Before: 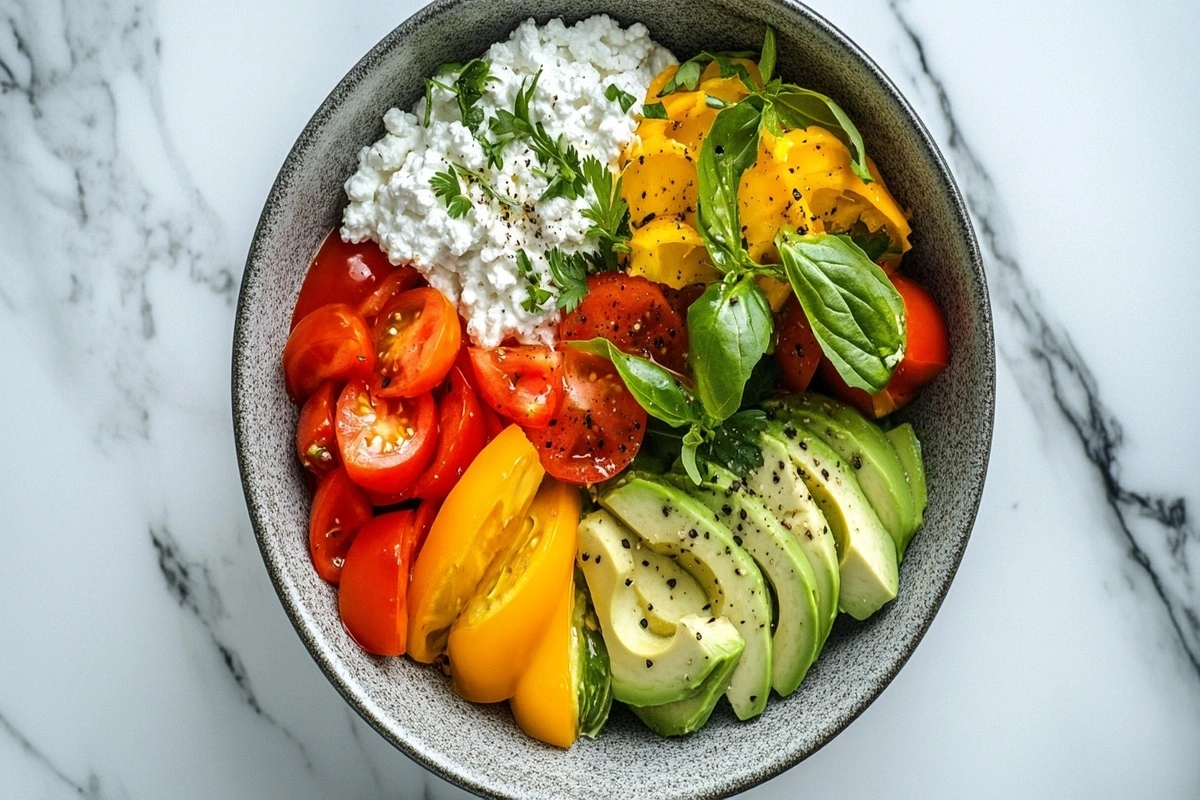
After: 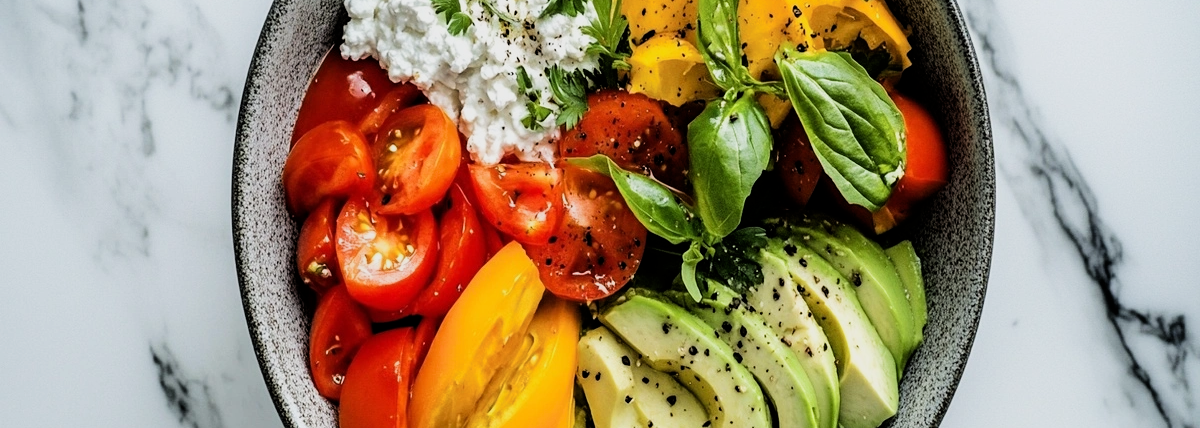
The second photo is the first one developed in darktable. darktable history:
crop and rotate: top 23.043%, bottom 23.437%
filmic rgb: black relative exposure -5 EV, white relative exposure 3.5 EV, hardness 3.19, contrast 1.3, highlights saturation mix -50%
